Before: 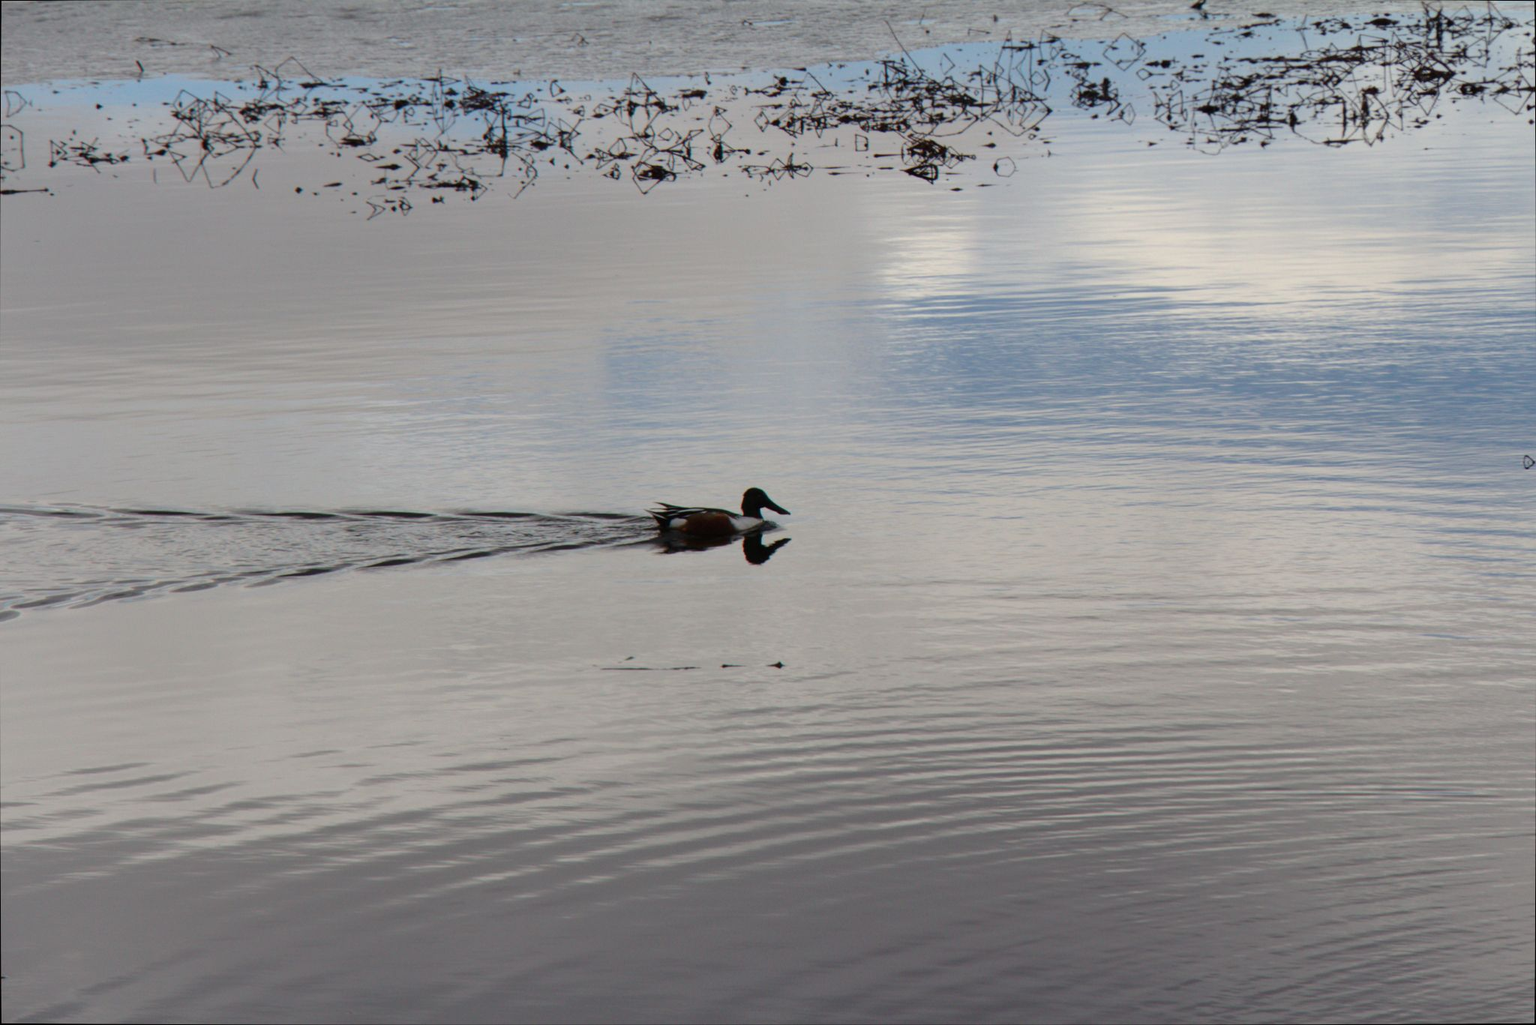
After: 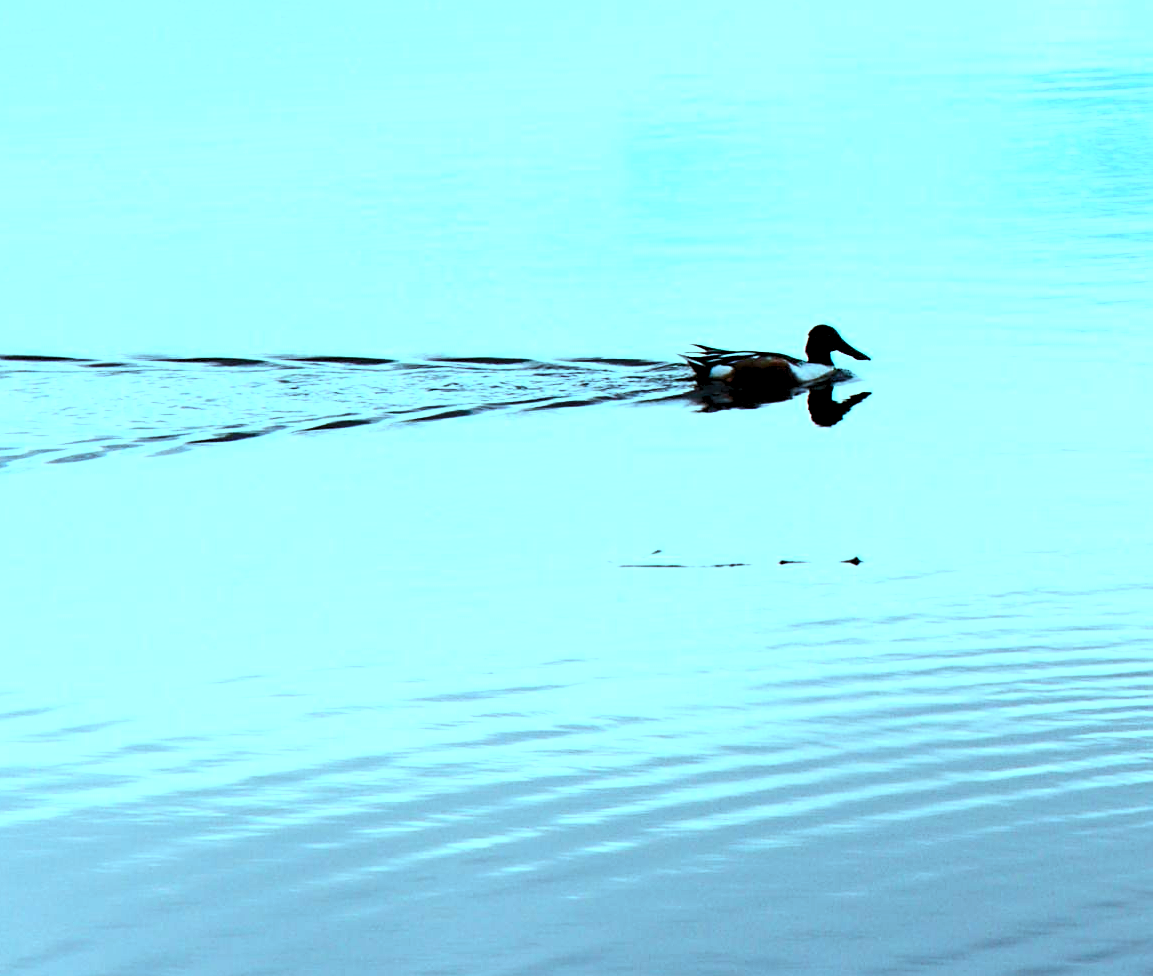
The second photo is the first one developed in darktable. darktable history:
contrast brightness saturation: contrast 0.28
tone equalizer: -7 EV 0.13 EV, smoothing diameter 25%, edges refinement/feathering 10, preserve details guided filter
sharpen: on, module defaults
color correction: highlights a* -9.73, highlights b* -21.22
color balance: mode lift, gamma, gain (sRGB), lift [0.997, 0.979, 1.021, 1.011], gamma [1, 1.084, 0.916, 0.998], gain [1, 0.87, 1.13, 1.101], contrast 4.55%, contrast fulcrum 38.24%, output saturation 104.09%
crop: left 8.966%, top 23.852%, right 34.699%, bottom 4.703%
exposure: exposure 0.657 EV, compensate highlight preservation false
levels: black 3.83%, white 90.64%, levels [0.044, 0.416, 0.908]
